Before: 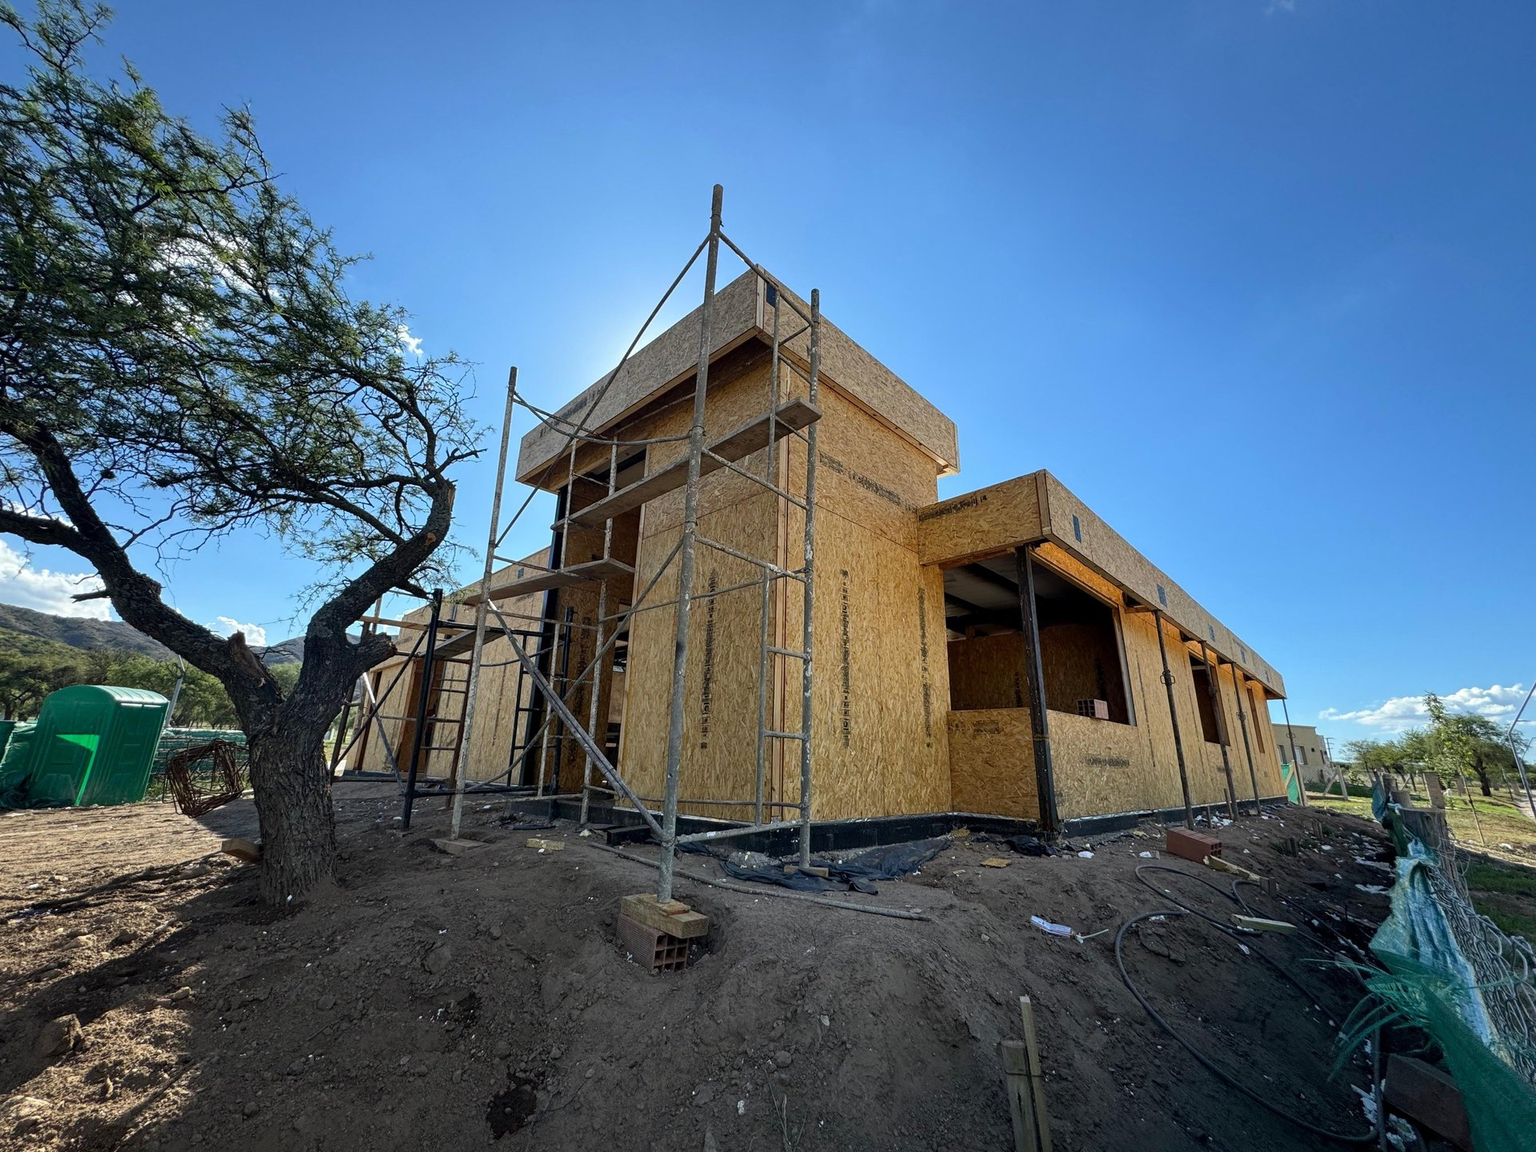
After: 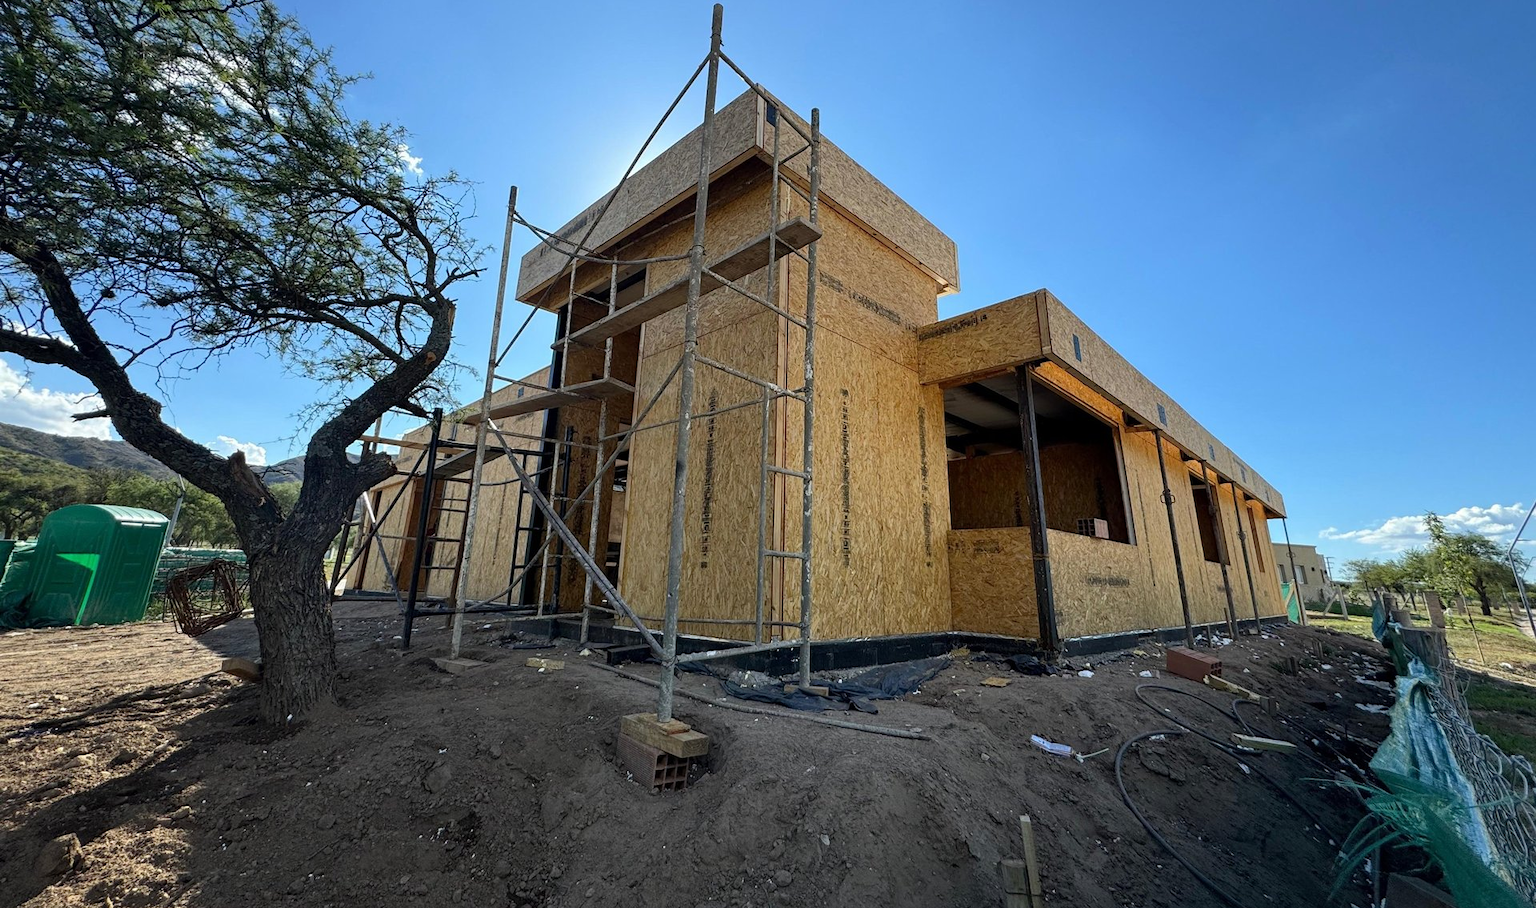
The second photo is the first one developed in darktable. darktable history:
crop and rotate: top 15.723%, bottom 5.412%
